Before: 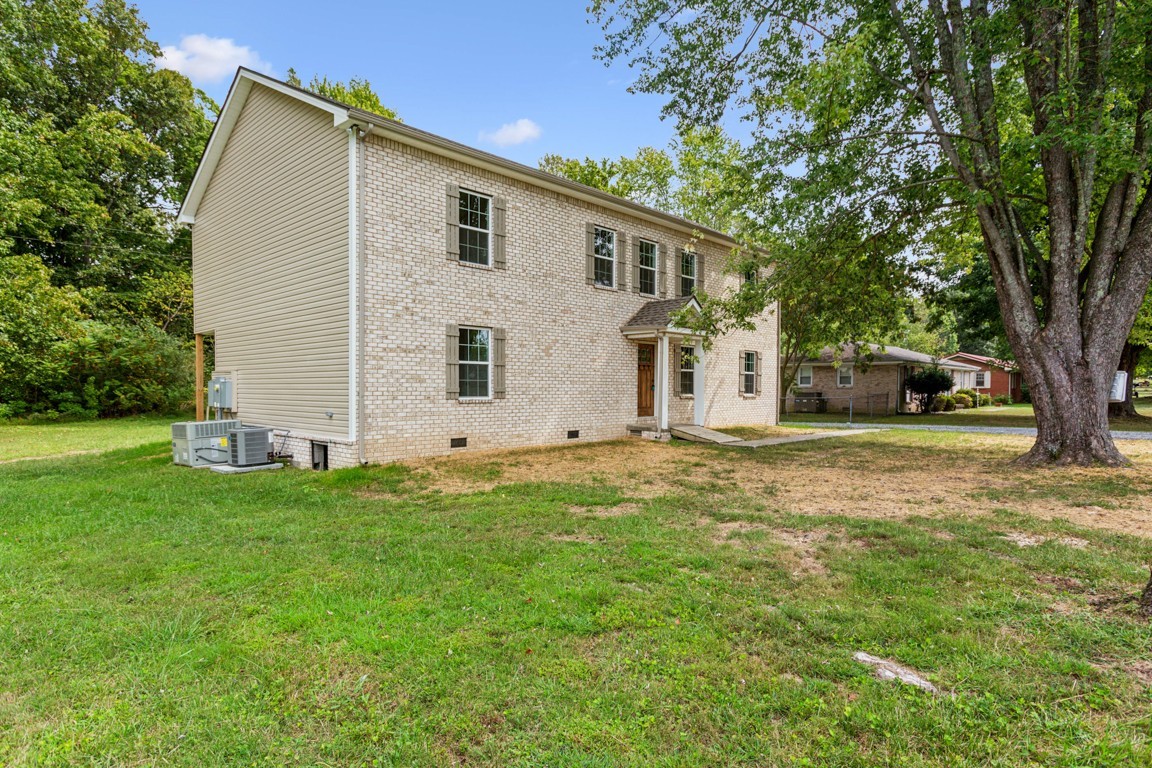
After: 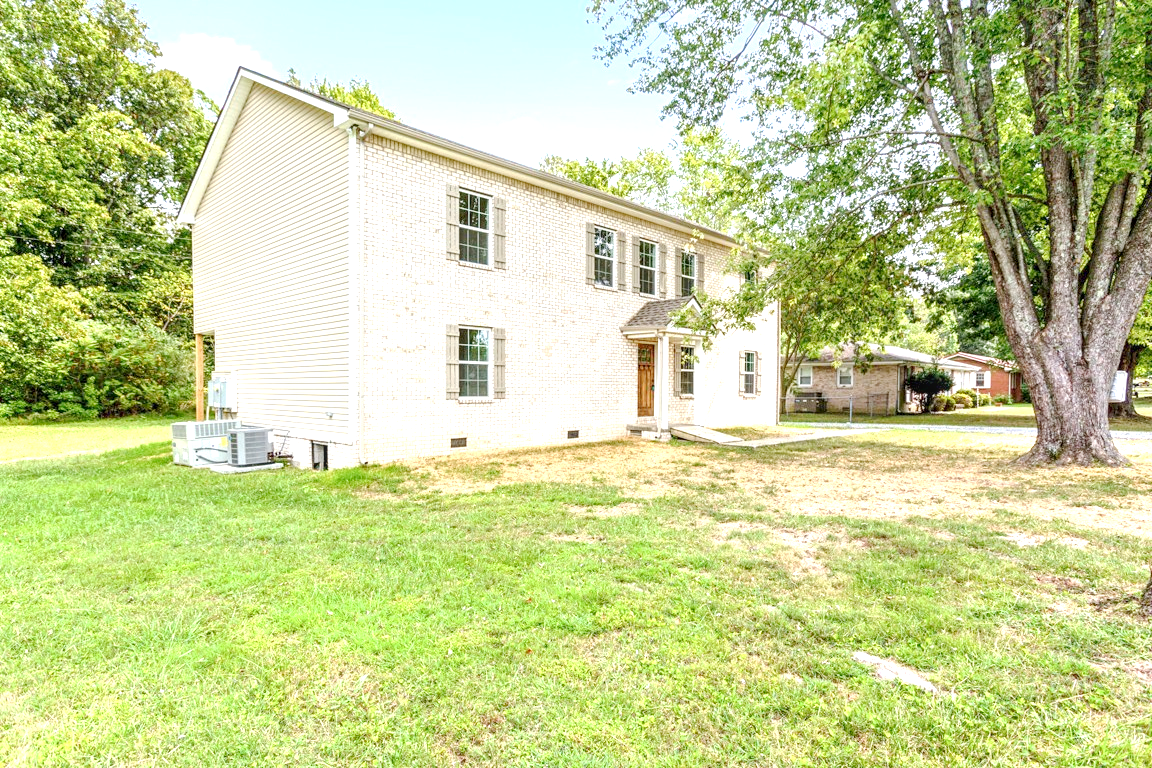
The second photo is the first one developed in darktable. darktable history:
exposure: black level correction 0.001, exposure 1.398 EV, compensate exposure bias true, compensate highlight preservation false
local contrast: on, module defaults
base curve: curves: ch0 [(0, 0) (0.158, 0.273) (0.879, 0.895) (1, 1)], preserve colors none
